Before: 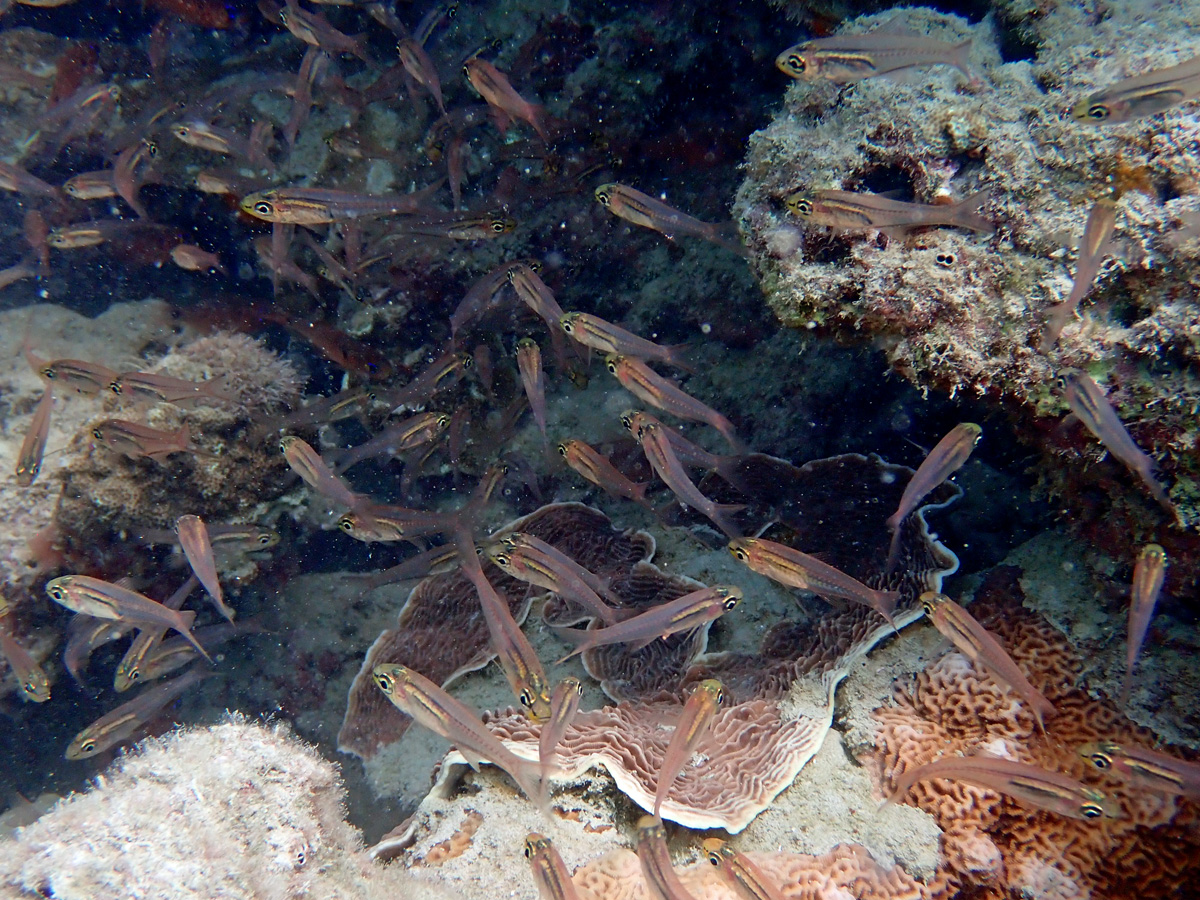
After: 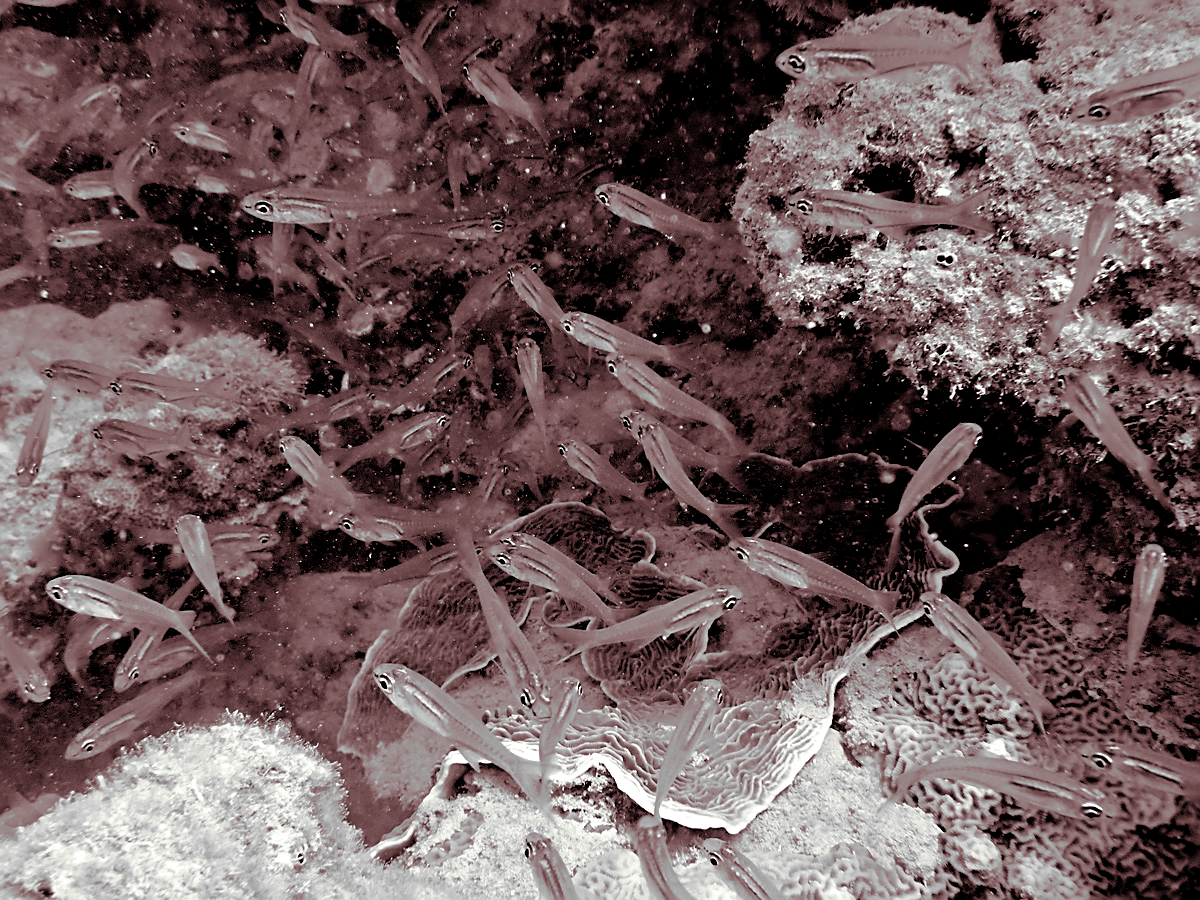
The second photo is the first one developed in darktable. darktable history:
monochrome: a 32, b 64, size 2.3
tone curve: curves: ch0 [(0, 0) (0.004, 0.008) (0.077, 0.156) (0.169, 0.29) (0.774, 0.774) (1, 1)], color space Lab, linked channels, preserve colors none
split-toning: on, module defaults | blend: blend mode overlay, opacity 85%; mask: uniform (no mask)
sharpen: on, module defaults
contrast equalizer: y [[0.513, 0.565, 0.608, 0.562, 0.512, 0.5], [0.5 ×6], [0.5, 0.5, 0.5, 0.528, 0.598, 0.658], [0 ×6], [0 ×6]]
